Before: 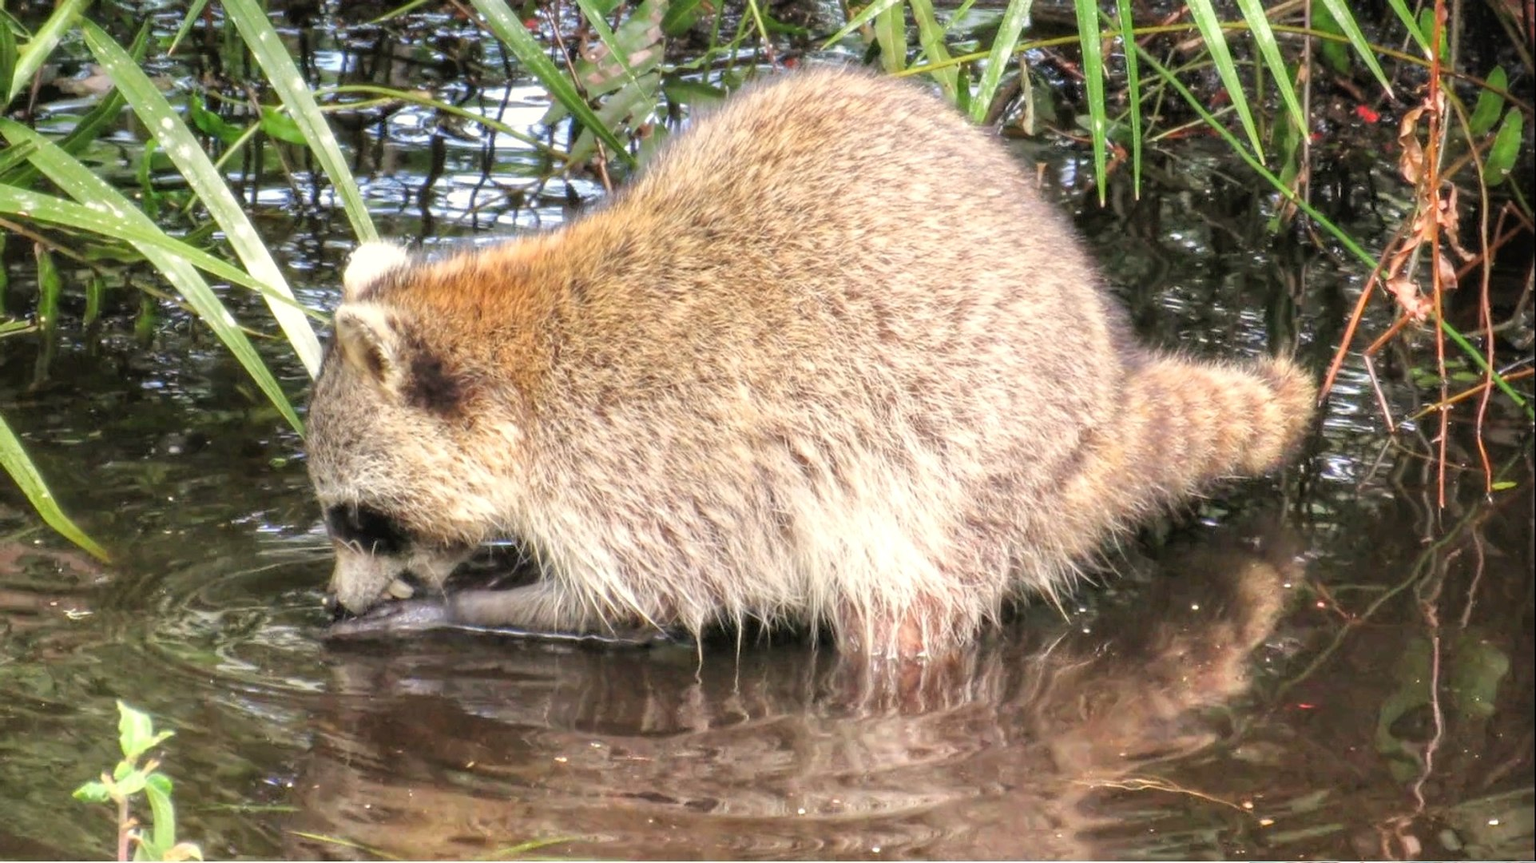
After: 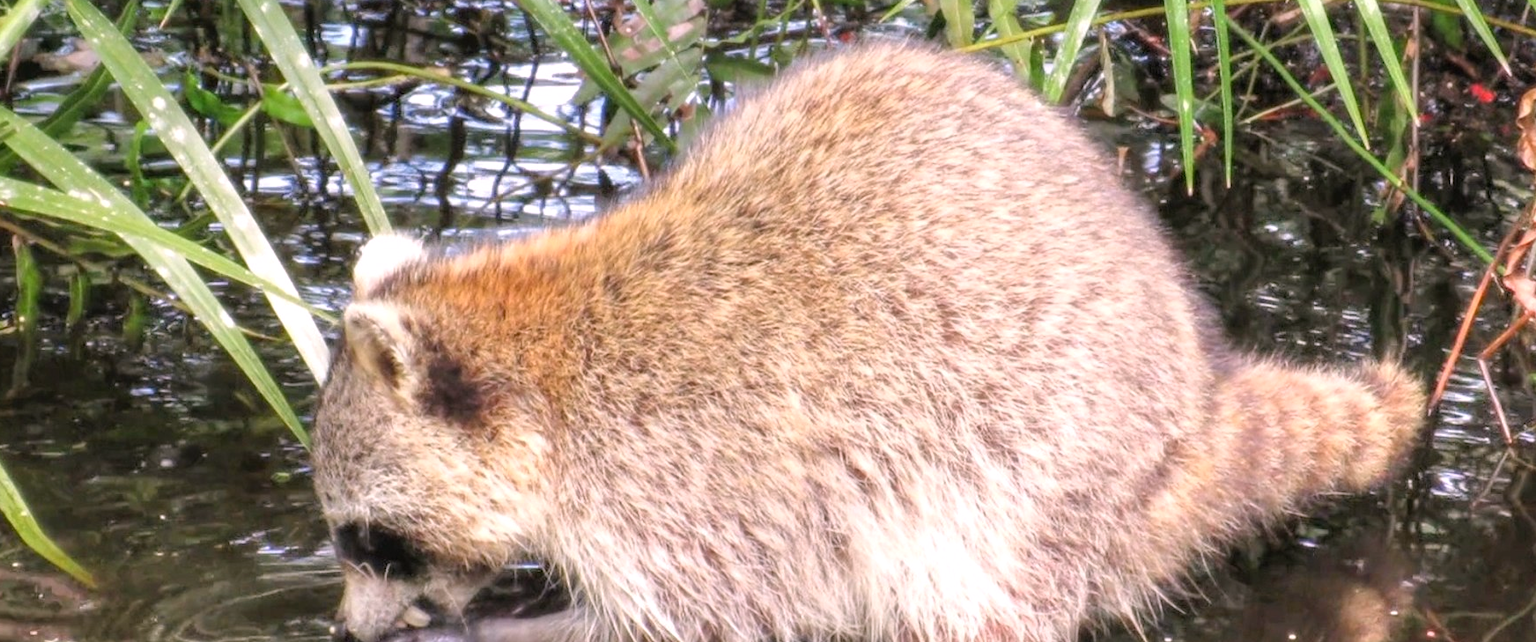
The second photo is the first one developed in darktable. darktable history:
crop: left 1.509%, top 3.452%, right 7.696%, bottom 28.452%
white balance: red 1.05, blue 1.072
